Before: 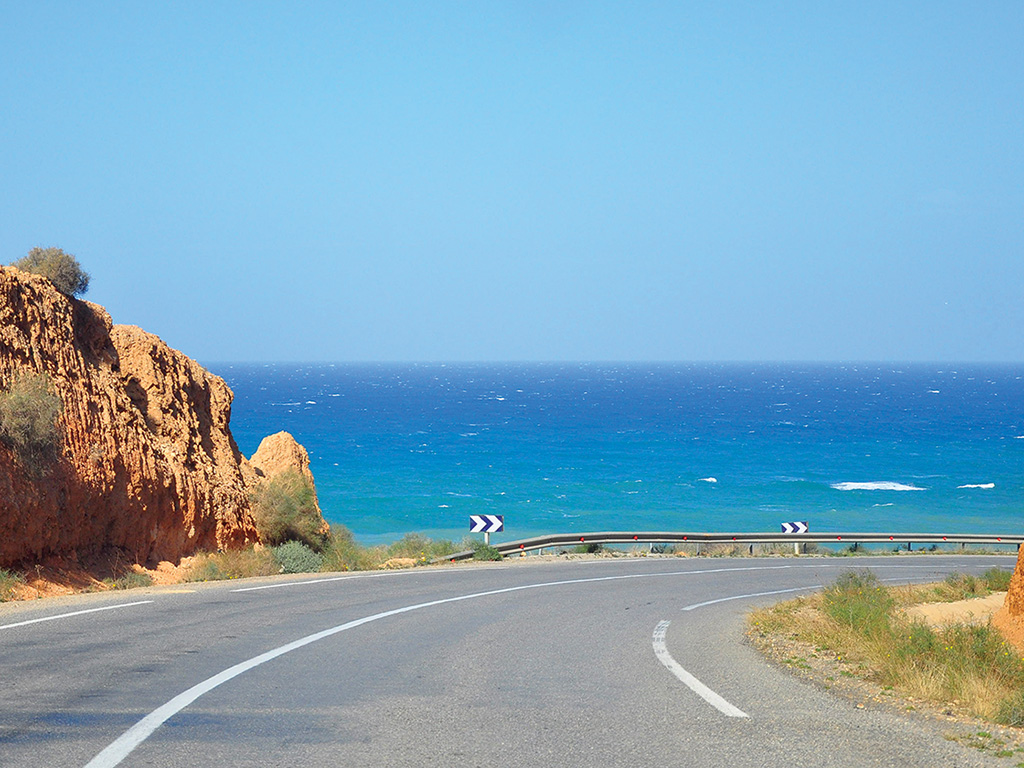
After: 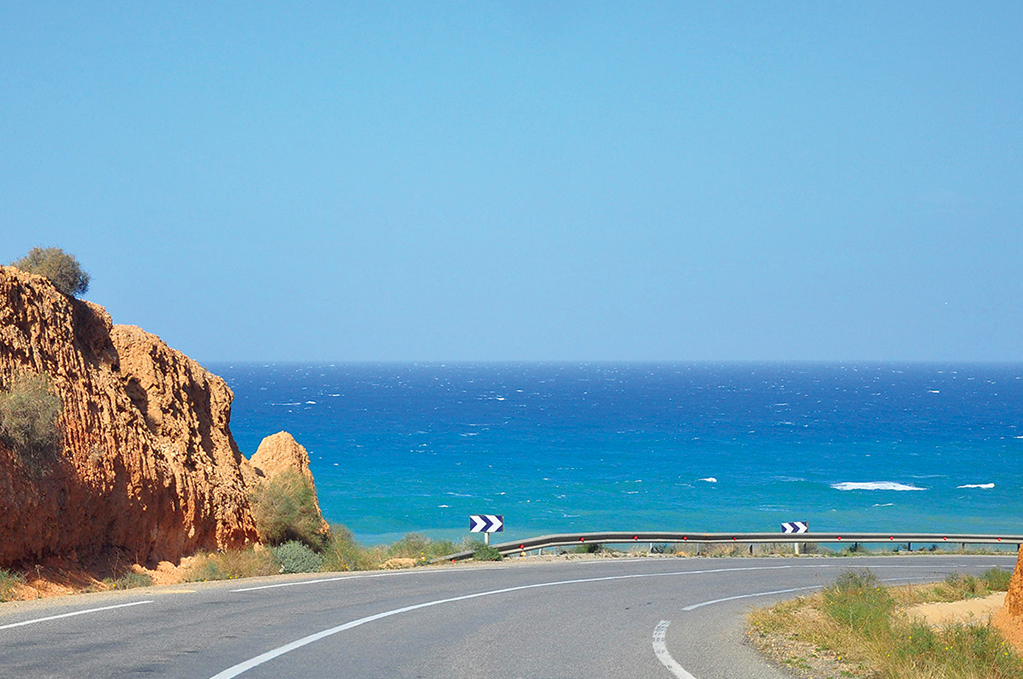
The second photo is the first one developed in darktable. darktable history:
crop and rotate: top 0%, bottom 11.49%
shadows and highlights: shadows 35, highlights -35, soften with gaussian
